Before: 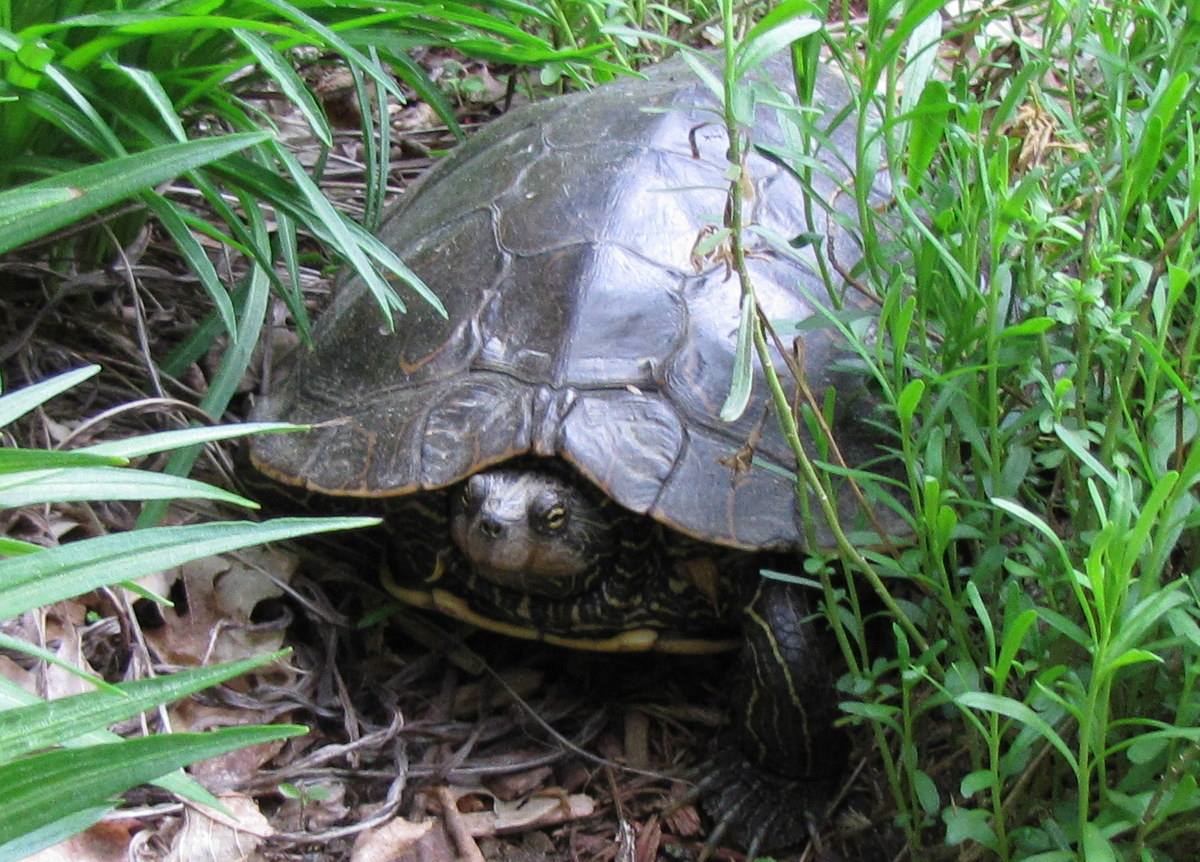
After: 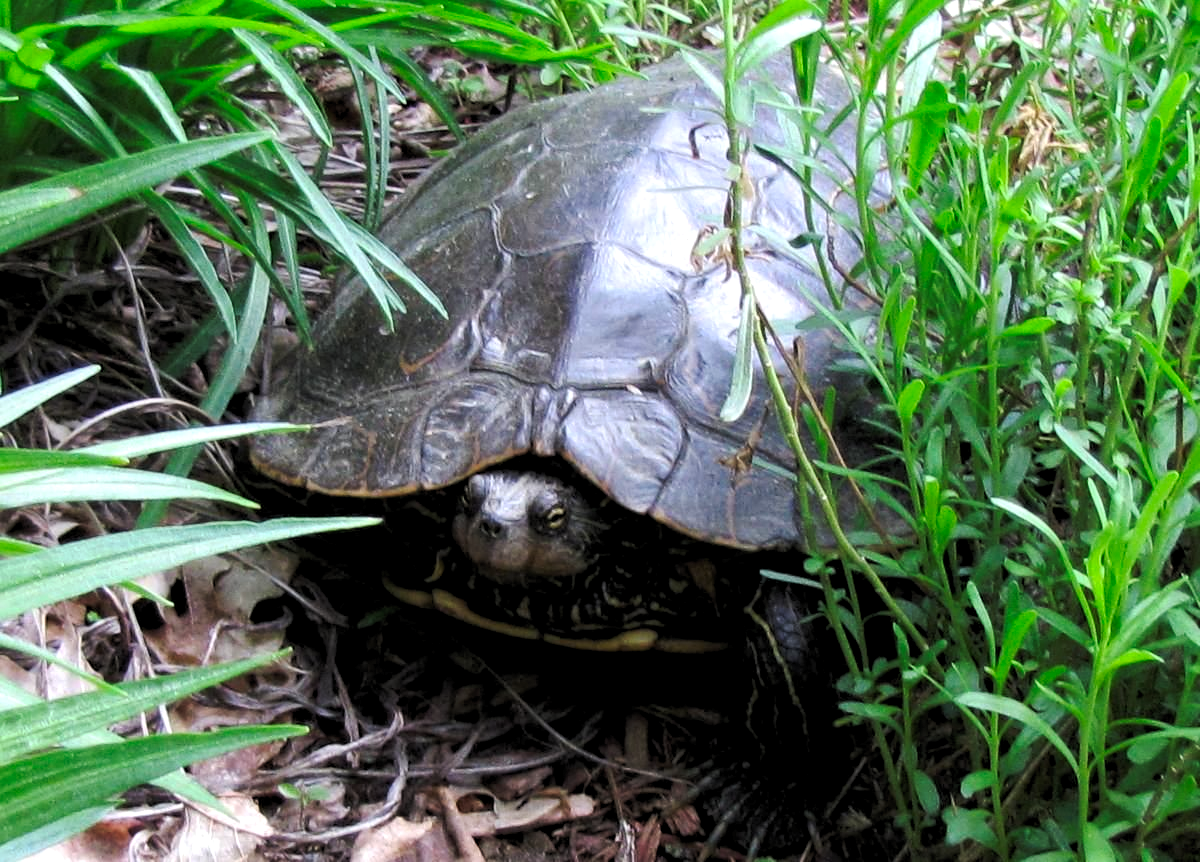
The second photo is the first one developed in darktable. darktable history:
rgb levels: levels [[0.01, 0.419, 0.839], [0, 0.5, 1], [0, 0.5, 1]]
tone curve: curves: ch0 [(0, 0) (0.003, 0.006) (0.011, 0.01) (0.025, 0.017) (0.044, 0.029) (0.069, 0.043) (0.1, 0.064) (0.136, 0.091) (0.177, 0.128) (0.224, 0.162) (0.277, 0.206) (0.335, 0.258) (0.399, 0.324) (0.468, 0.404) (0.543, 0.499) (0.623, 0.595) (0.709, 0.693) (0.801, 0.786) (0.898, 0.883) (1, 1)], preserve colors none
